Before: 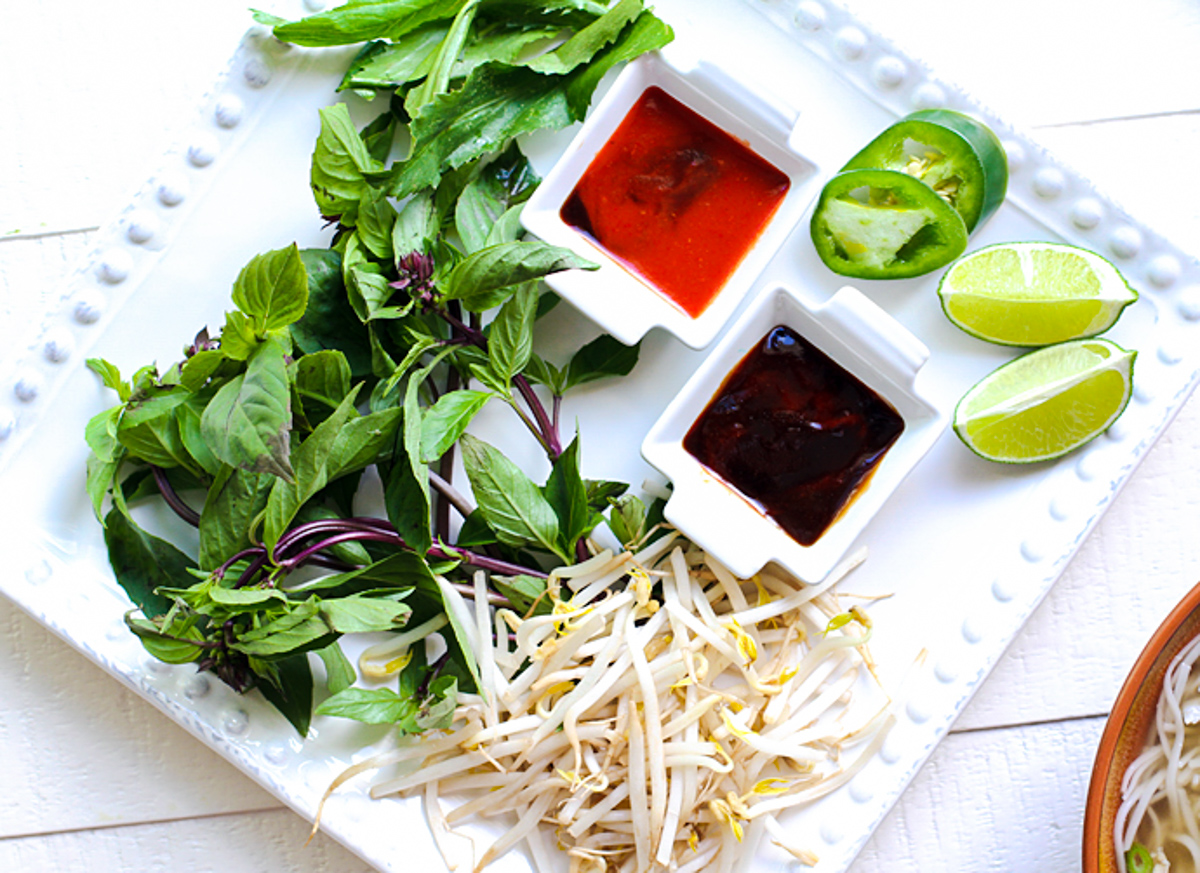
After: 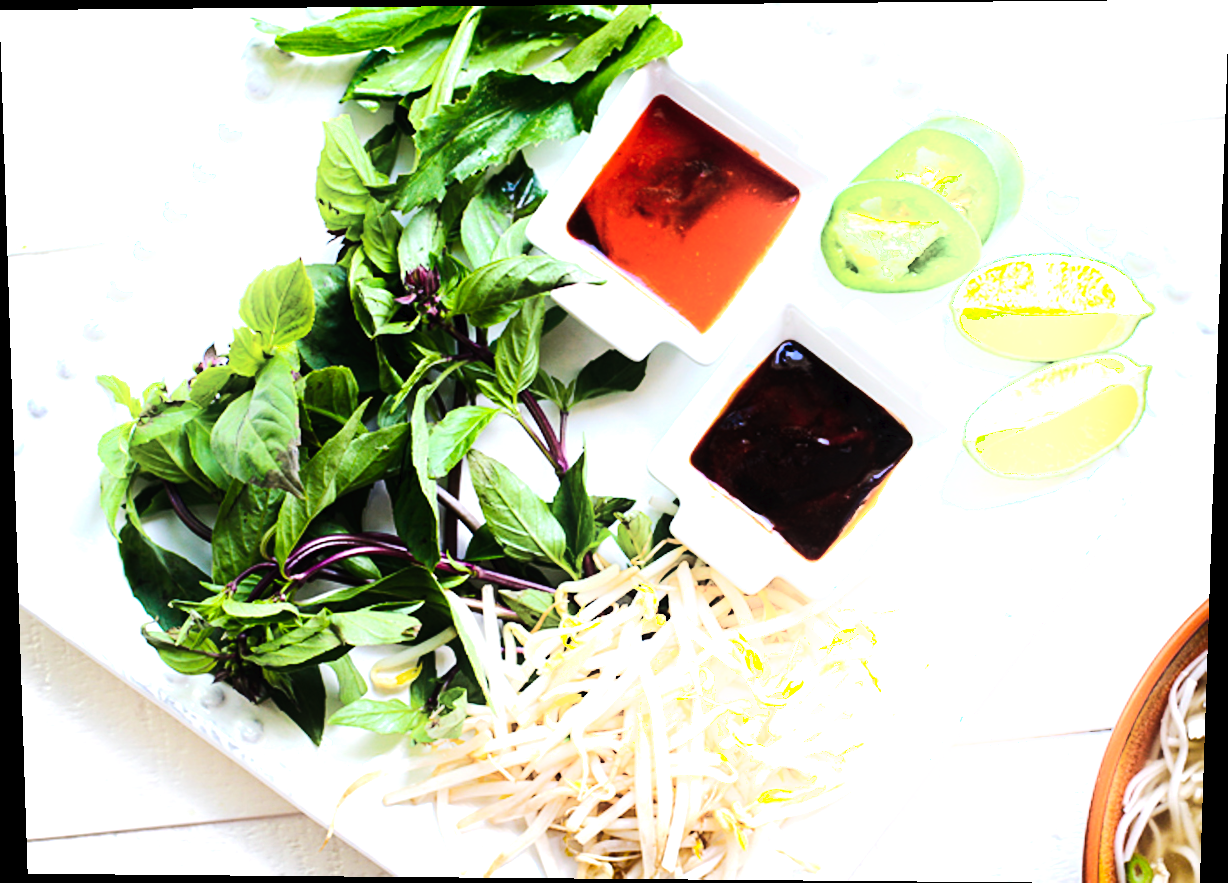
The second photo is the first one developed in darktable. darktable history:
tone curve: curves: ch0 [(0, 0) (0.003, 0.013) (0.011, 0.016) (0.025, 0.023) (0.044, 0.036) (0.069, 0.051) (0.1, 0.076) (0.136, 0.107) (0.177, 0.145) (0.224, 0.186) (0.277, 0.246) (0.335, 0.311) (0.399, 0.378) (0.468, 0.462) (0.543, 0.548) (0.623, 0.636) (0.709, 0.728) (0.801, 0.816) (0.898, 0.9) (1, 1)], preserve colors none
rotate and perspective: lens shift (vertical) 0.048, lens shift (horizontal) -0.024, automatic cropping off
tone equalizer: -8 EV -0.75 EV, -7 EV -0.7 EV, -6 EV -0.6 EV, -5 EV -0.4 EV, -3 EV 0.4 EV, -2 EV 0.6 EV, -1 EV 0.7 EV, +0 EV 0.75 EV, edges refinement/feathering 500, mask exposure compensation -1.57 EV, preserve details no
shadows and highlights: shadows -54.3, highlights 86.09, soften with gaussian
